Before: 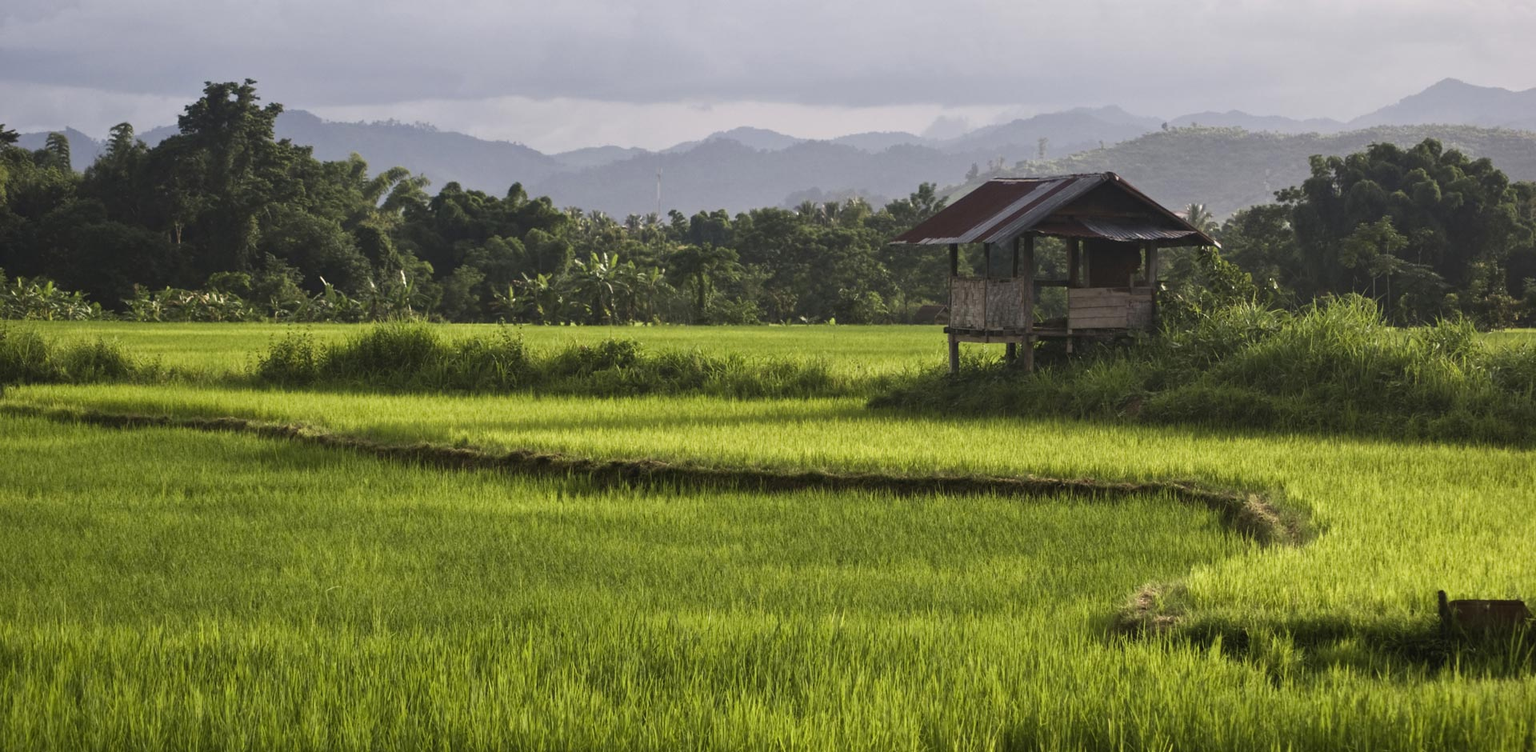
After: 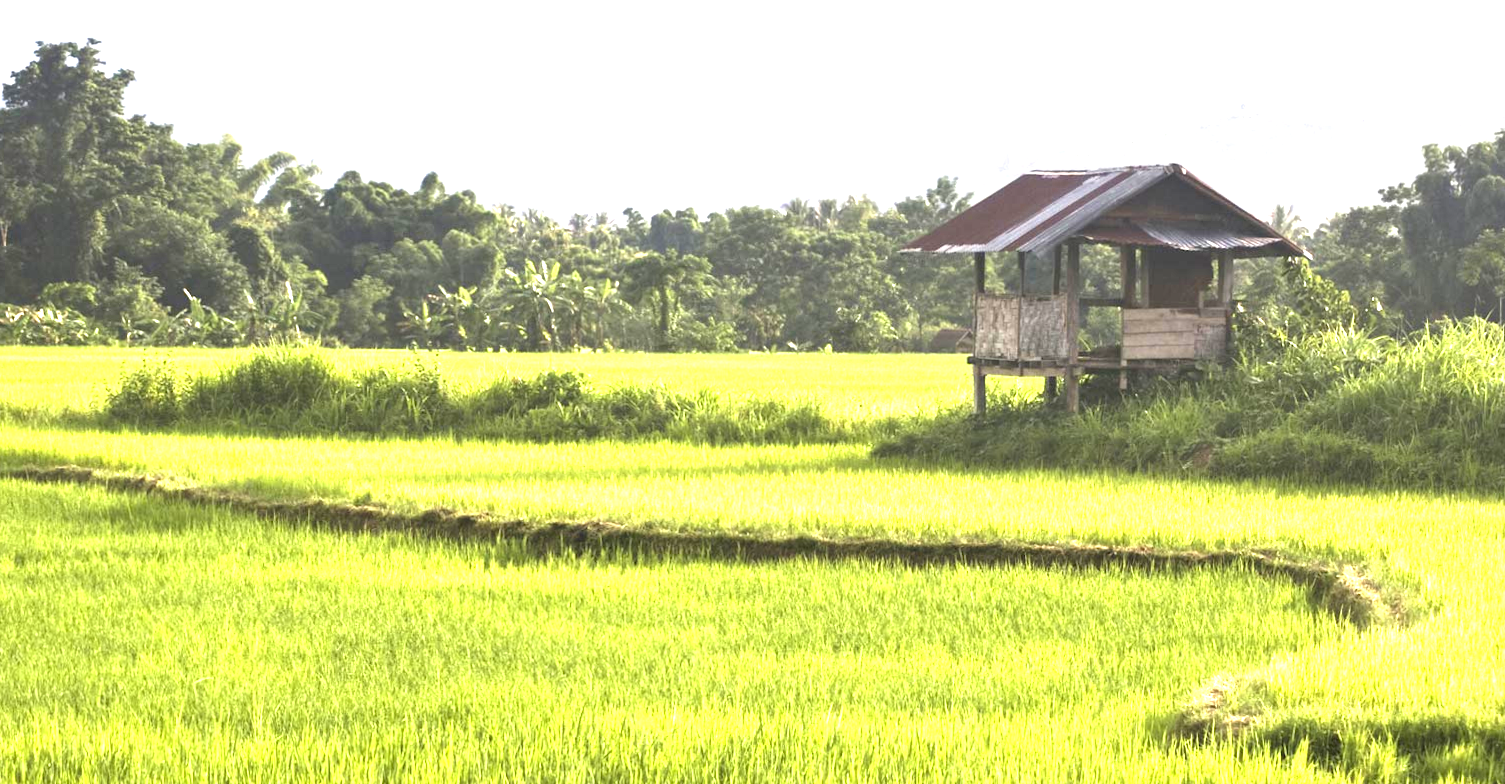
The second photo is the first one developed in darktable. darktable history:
rotate and perspective: rotation 0.174°, lens shift (vertical) 0.013, lens shift (horizontal) 0.019, shear 0.001, automatic cropping original format, crop left 0.007, crop right 0.991, crop top 0.016, crop bottom 0.997
exposure: exposure 2.207 EV, compensate highlight preservation false
crop: left 11.225%, top 5.381%, right 9.565%, bottom 10.314%
